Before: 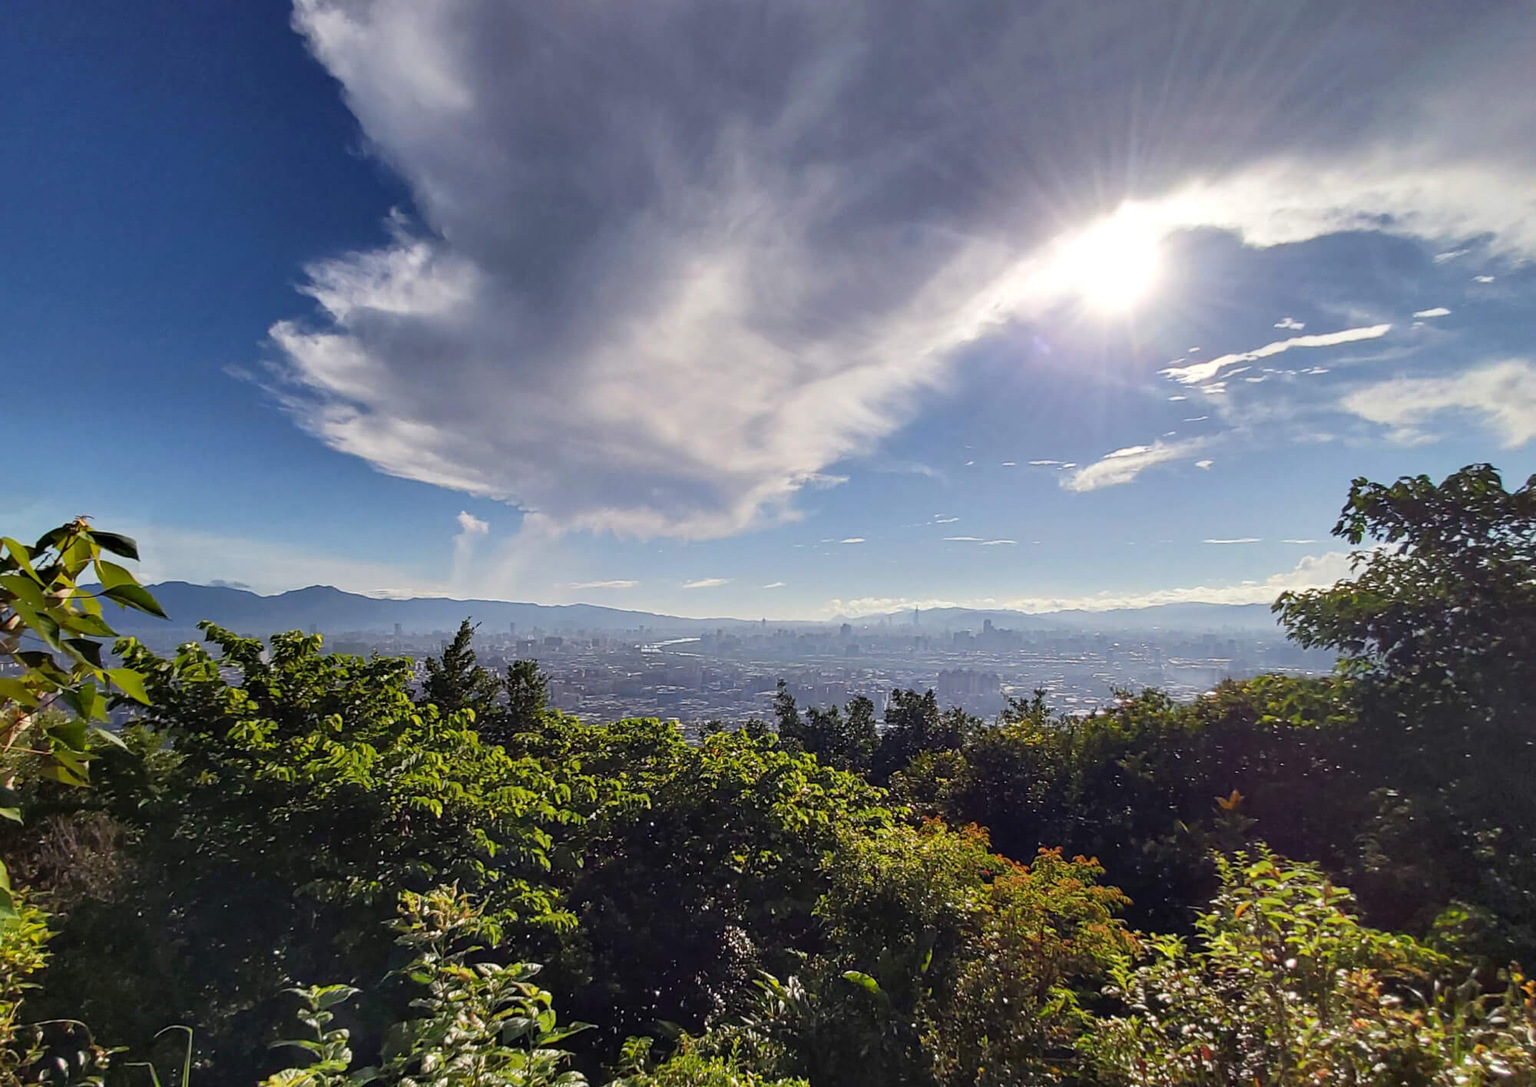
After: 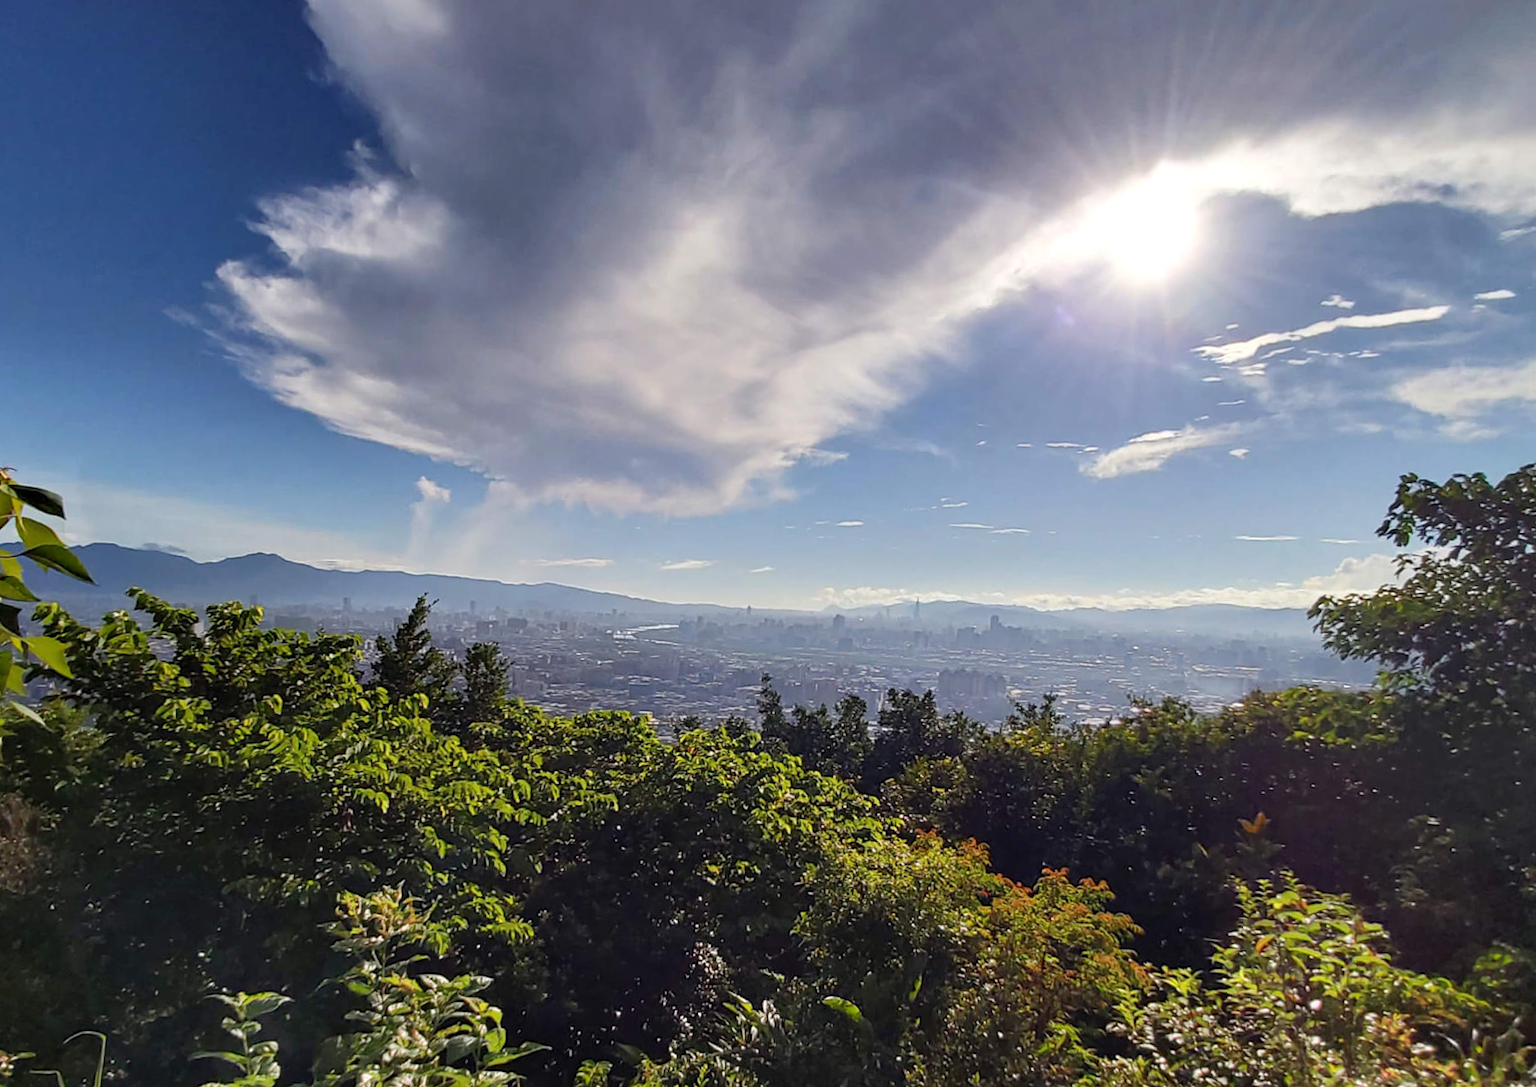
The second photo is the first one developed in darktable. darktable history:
color balance rgb: on, module defaults
crop and rotate: angle -1.96°, left 3.097%, top 4.154%, right 1.586%, bottom 0.529%
